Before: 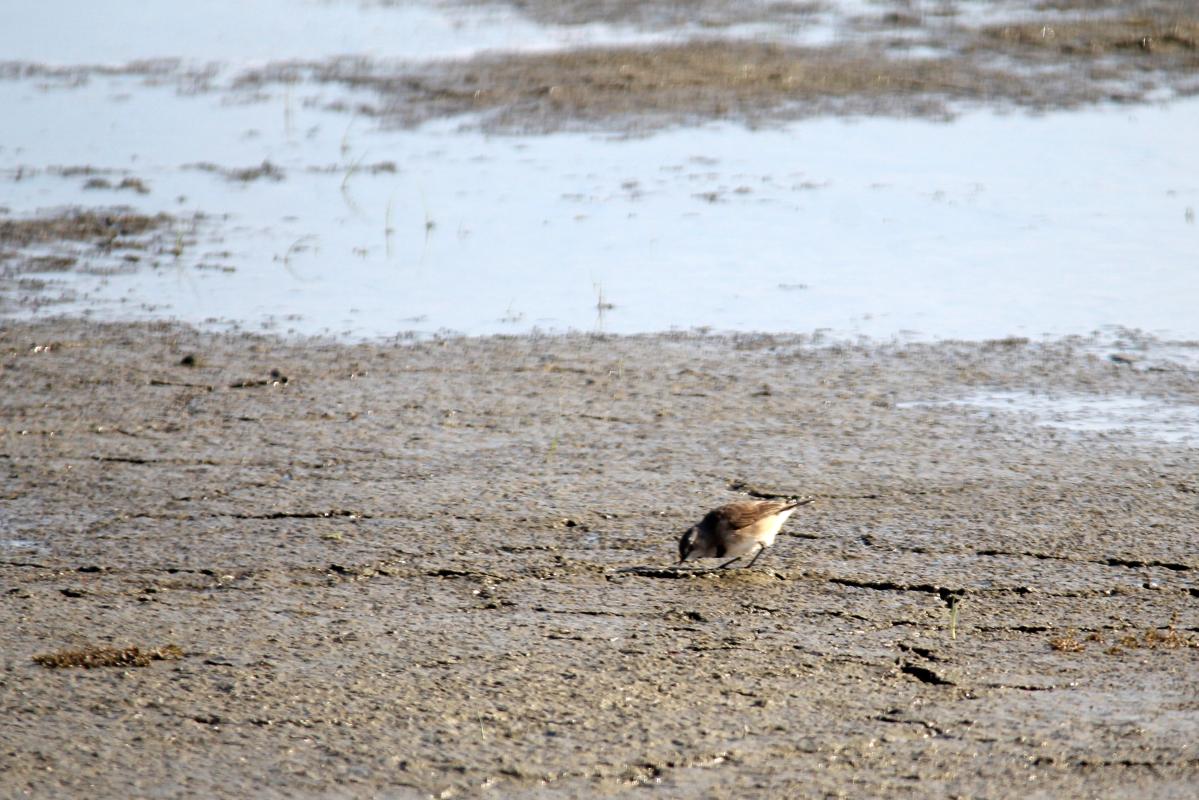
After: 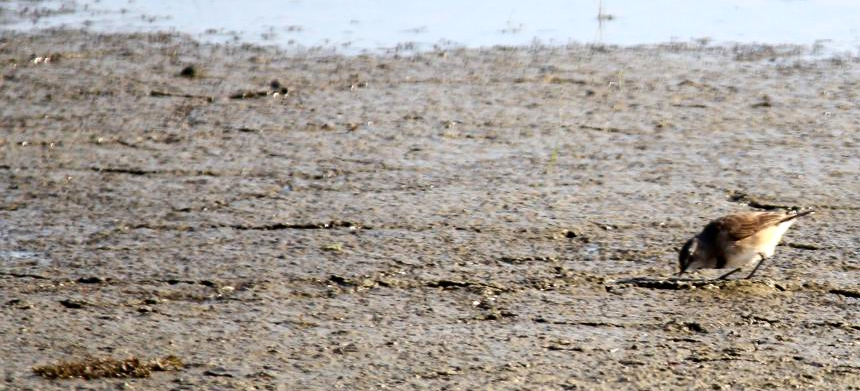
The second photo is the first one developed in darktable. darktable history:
contrast brightness saturation: contrast 0.155, brightness -0.005, saturation 0.099
crop: top 36.126%, right 28.27%, bottom 14.885%
